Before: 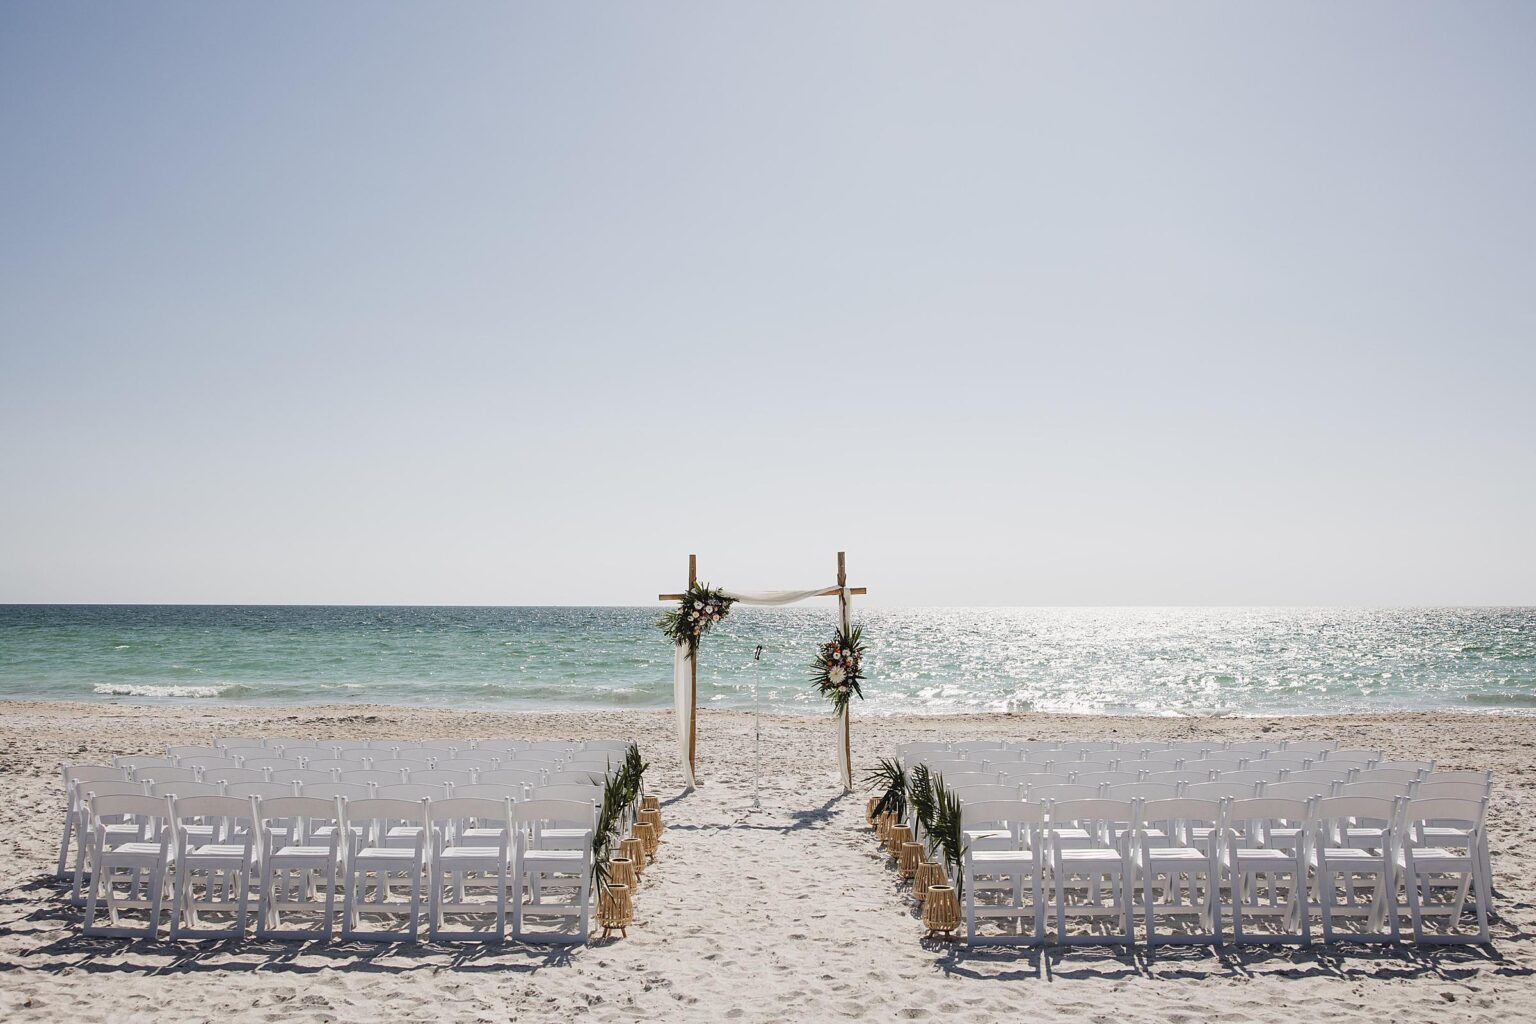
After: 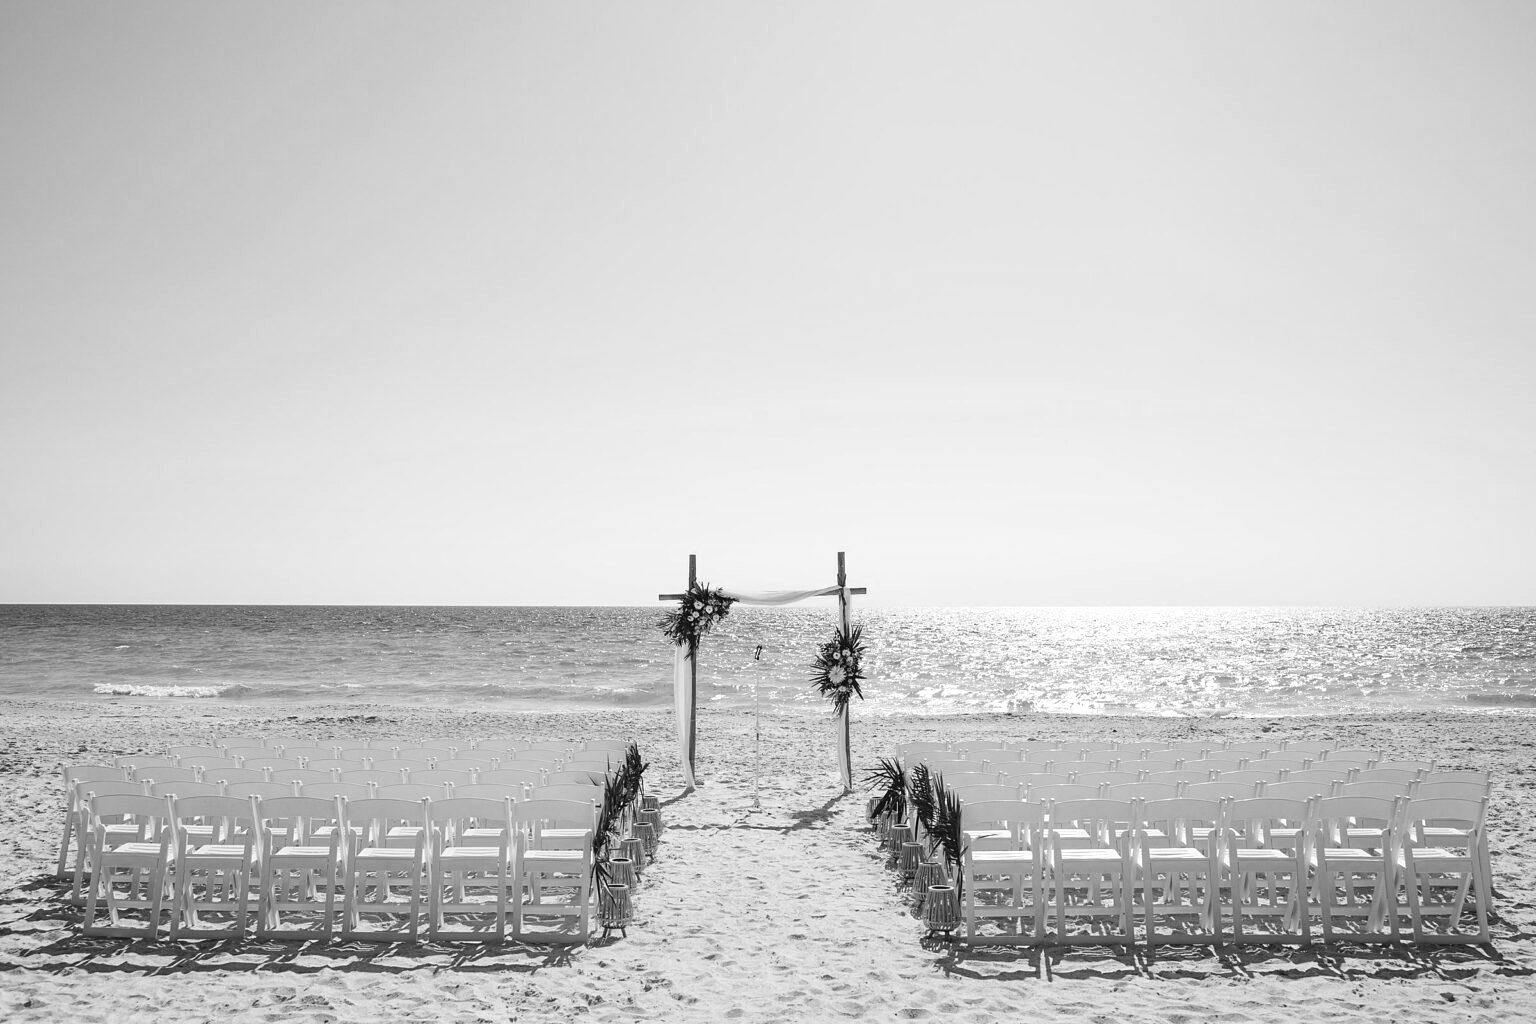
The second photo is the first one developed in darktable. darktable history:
color calibration: output gray [0.21, 0.42, 0.37, 0], illuminant custom, x 0.431, y 0.395, temperature 3061.05 K
